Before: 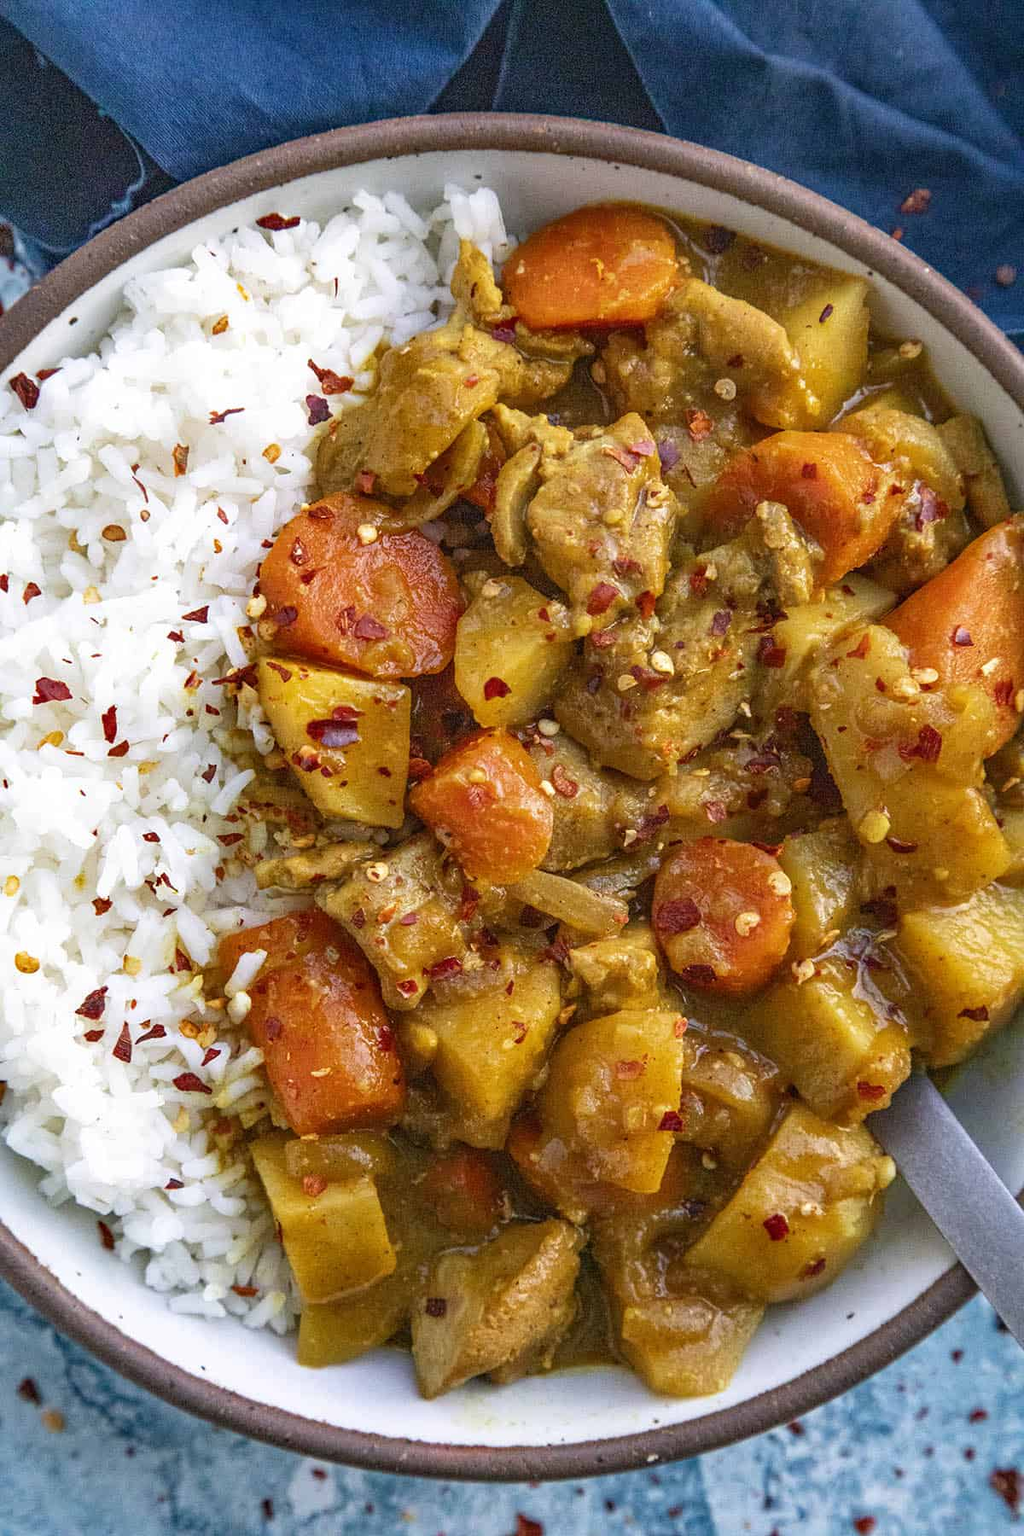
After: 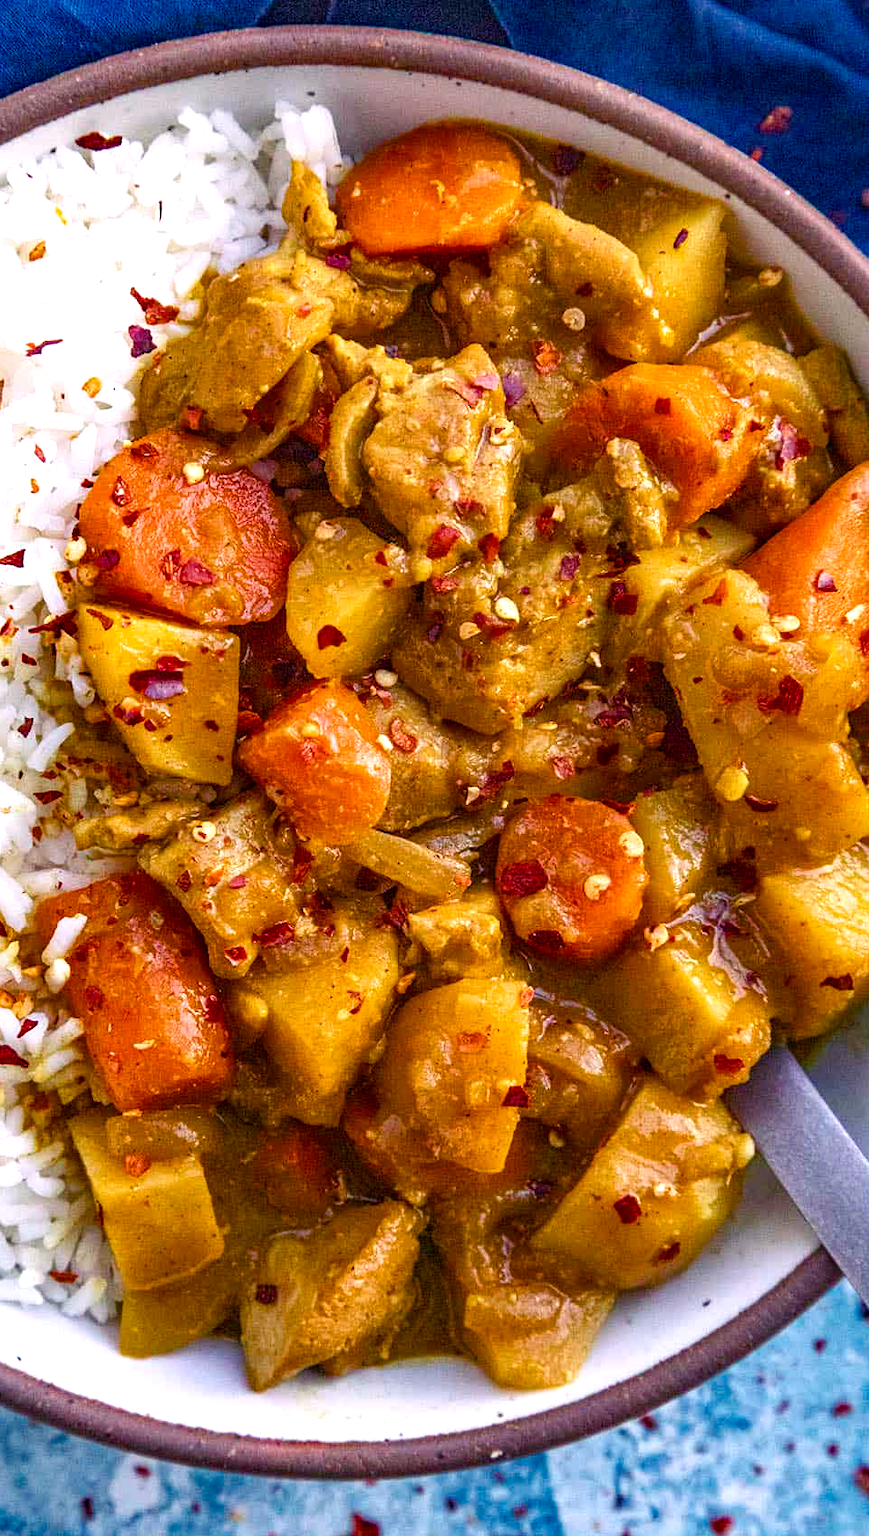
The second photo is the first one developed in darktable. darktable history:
crop and rotate: left 18.161%, top 5.819%, right 1.851%
color balance rgb: shadows lift › luminance -21.617%, shadows lift › chroma 8.642%, shadows lift › hue 285.98°, highlights gain › chroma 1.505%, highlights gain › hue 312.52°, perceptual saturation grading › global saturation 20%, perceptual saturation grading › highlights -25.603%, perceptual saturation grading › shadows 49.829%, perceptual brilliance grading › highlights 11.422%
